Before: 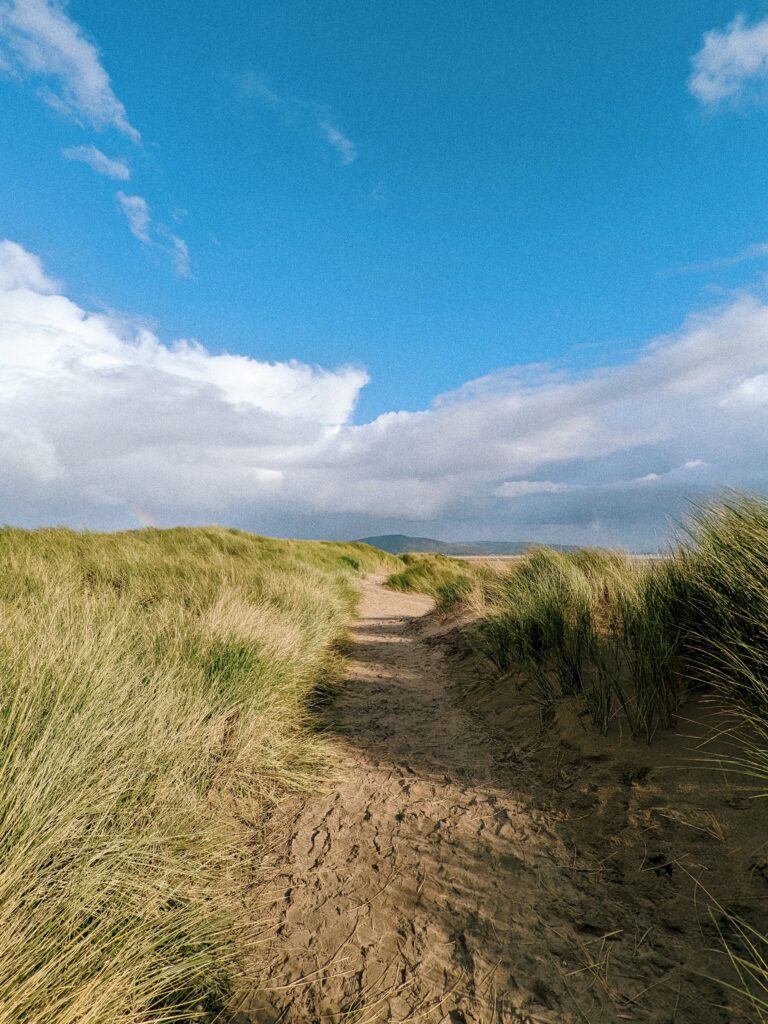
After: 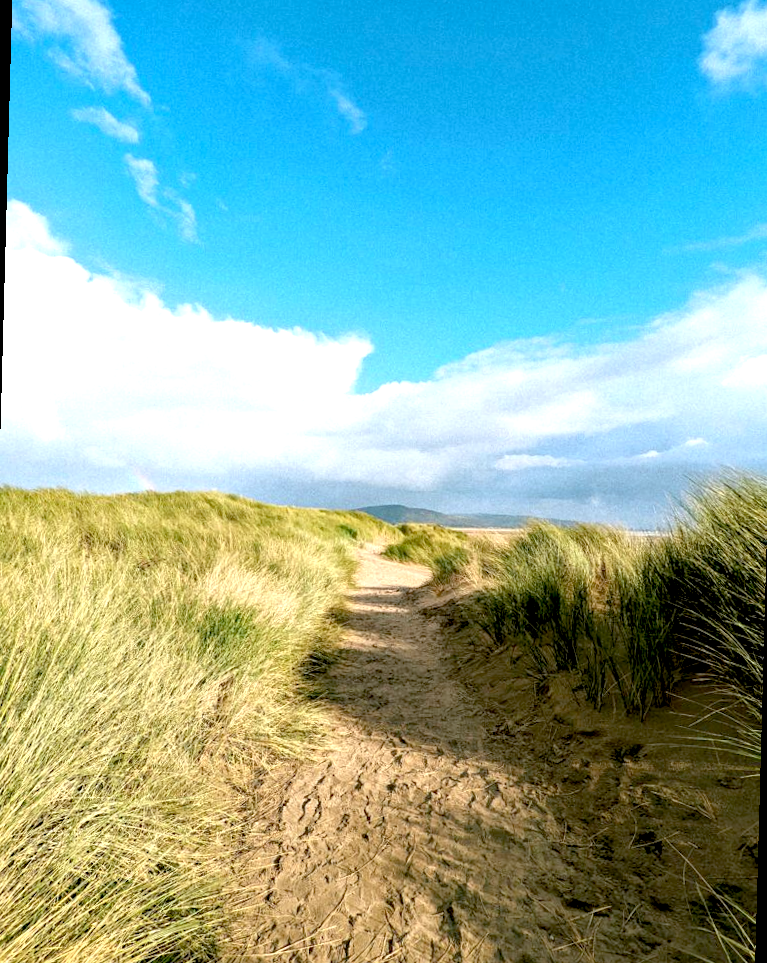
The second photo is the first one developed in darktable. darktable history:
color balance: lift [1.004, 1.002, 1.002, 0.998], gamma [1, 1.007, 1.002, 0.993], gain [1, 0.977, 1.013, 1.023], contrast -3.64%
base curve: curves: ch0 [(0, 0) (0.472, 0.455) (1, 1)], preserve colors none
rotate and perspective: rotation 1.57°, crop left 0.018, crop right 0.982, crop top 0.039, crop bottom 0.961
exposure: black level correction 0.01, exposure 1 EV, compensate highlight preservation false
